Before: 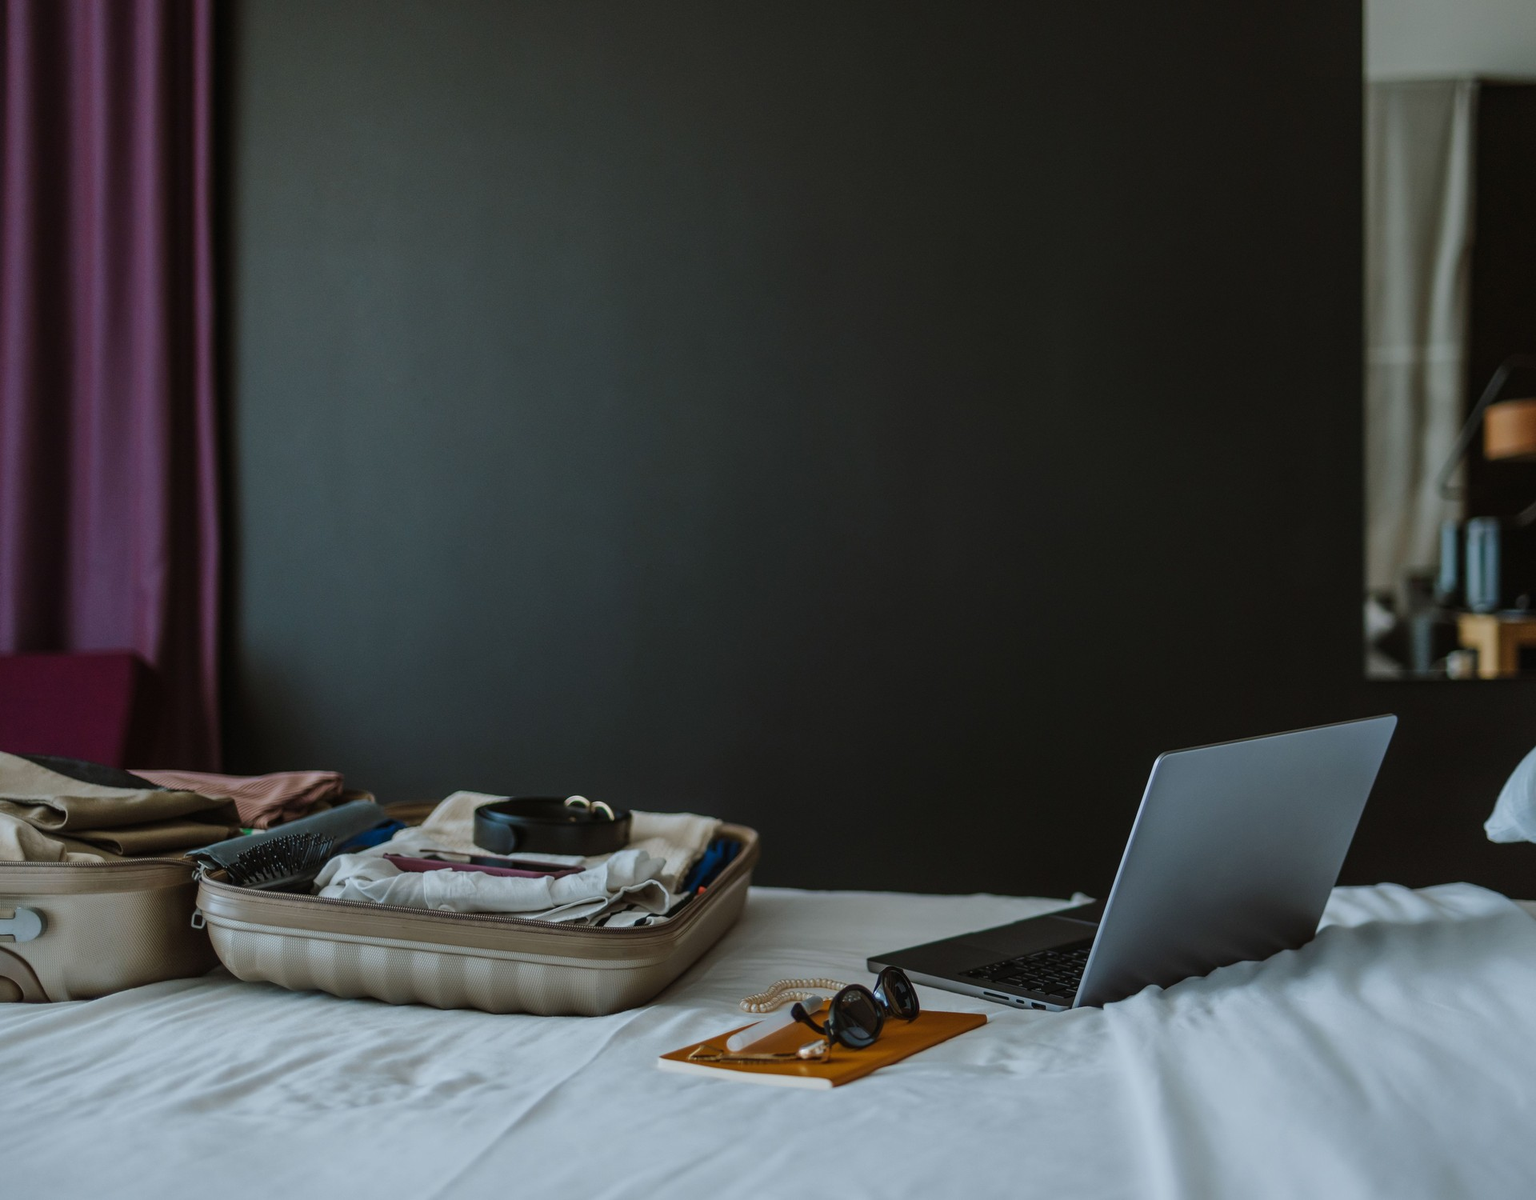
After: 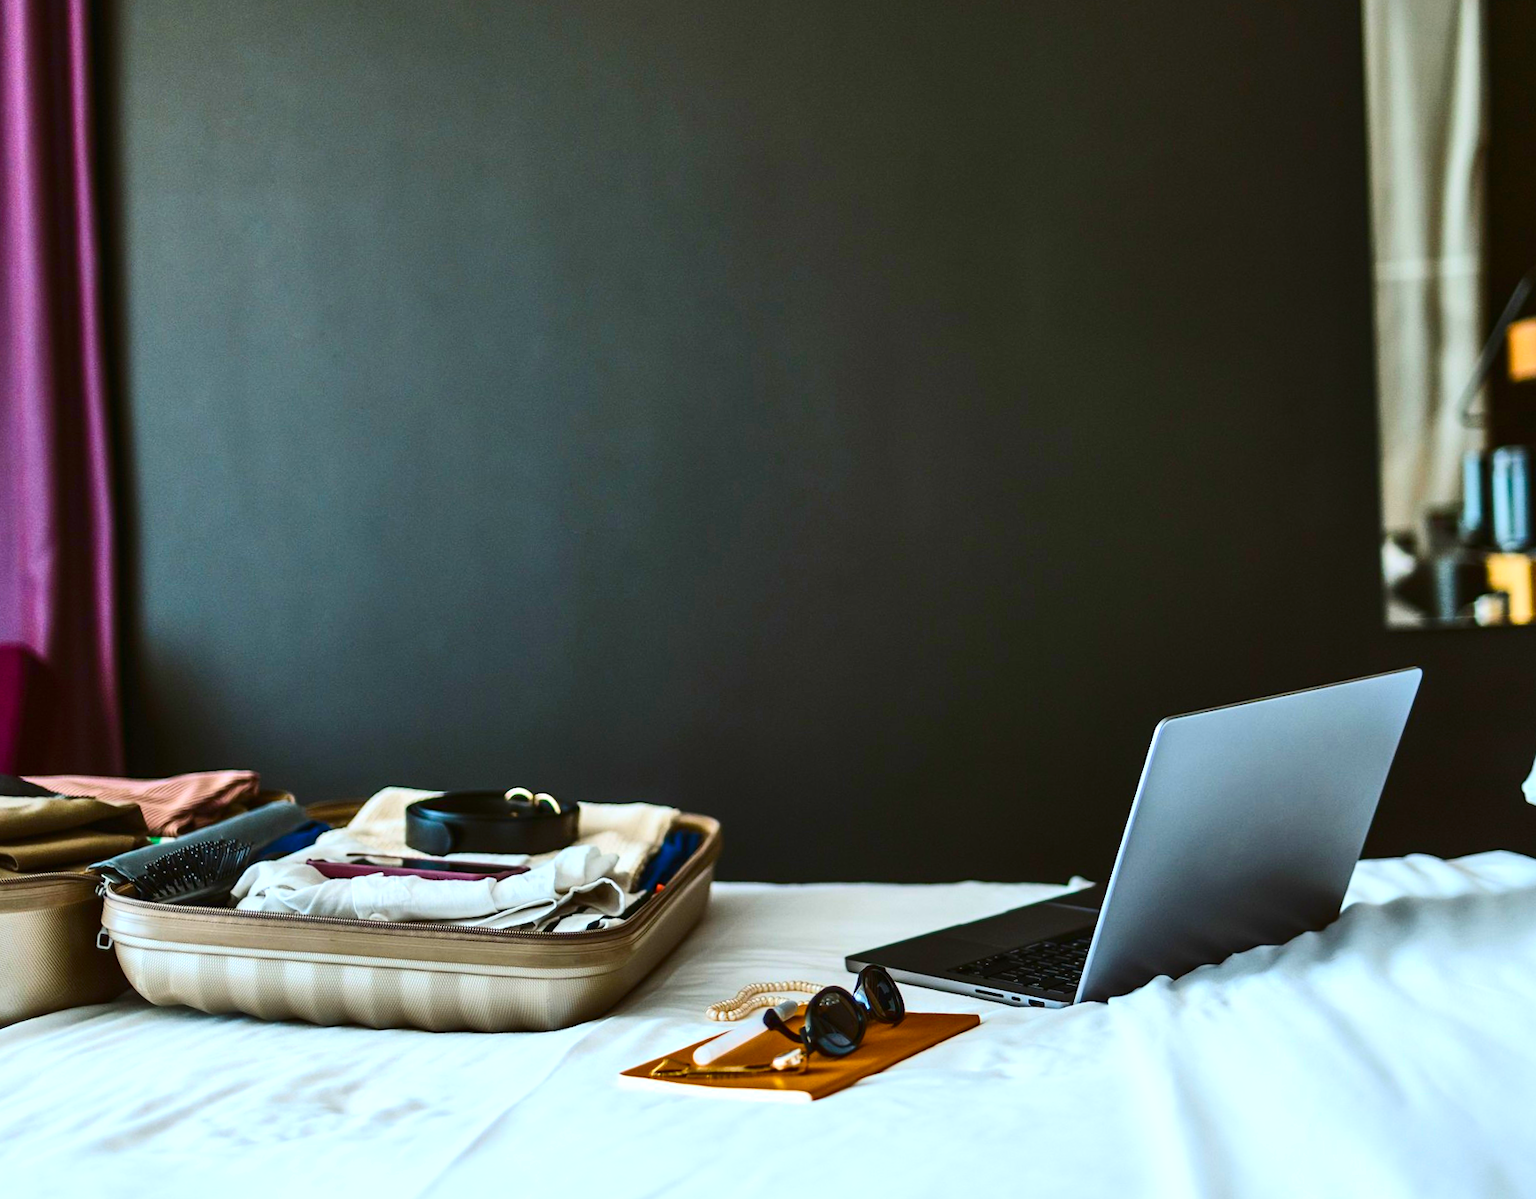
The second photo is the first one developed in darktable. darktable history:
exposure: black level correction 0, exposure 1.1 EV, compensate highlight preservation false
color balance rgb: linear chroma grading › global chroma 15%, perceptual saturation grading › global saturation 30%
crop and rotate: angle 1.96°, left 5.673%, top 5.673%
shadows and highlights: shadows 52.34, highlights -28.23, soften with gaussian
contrast brightness saturation: contrast 0.28
